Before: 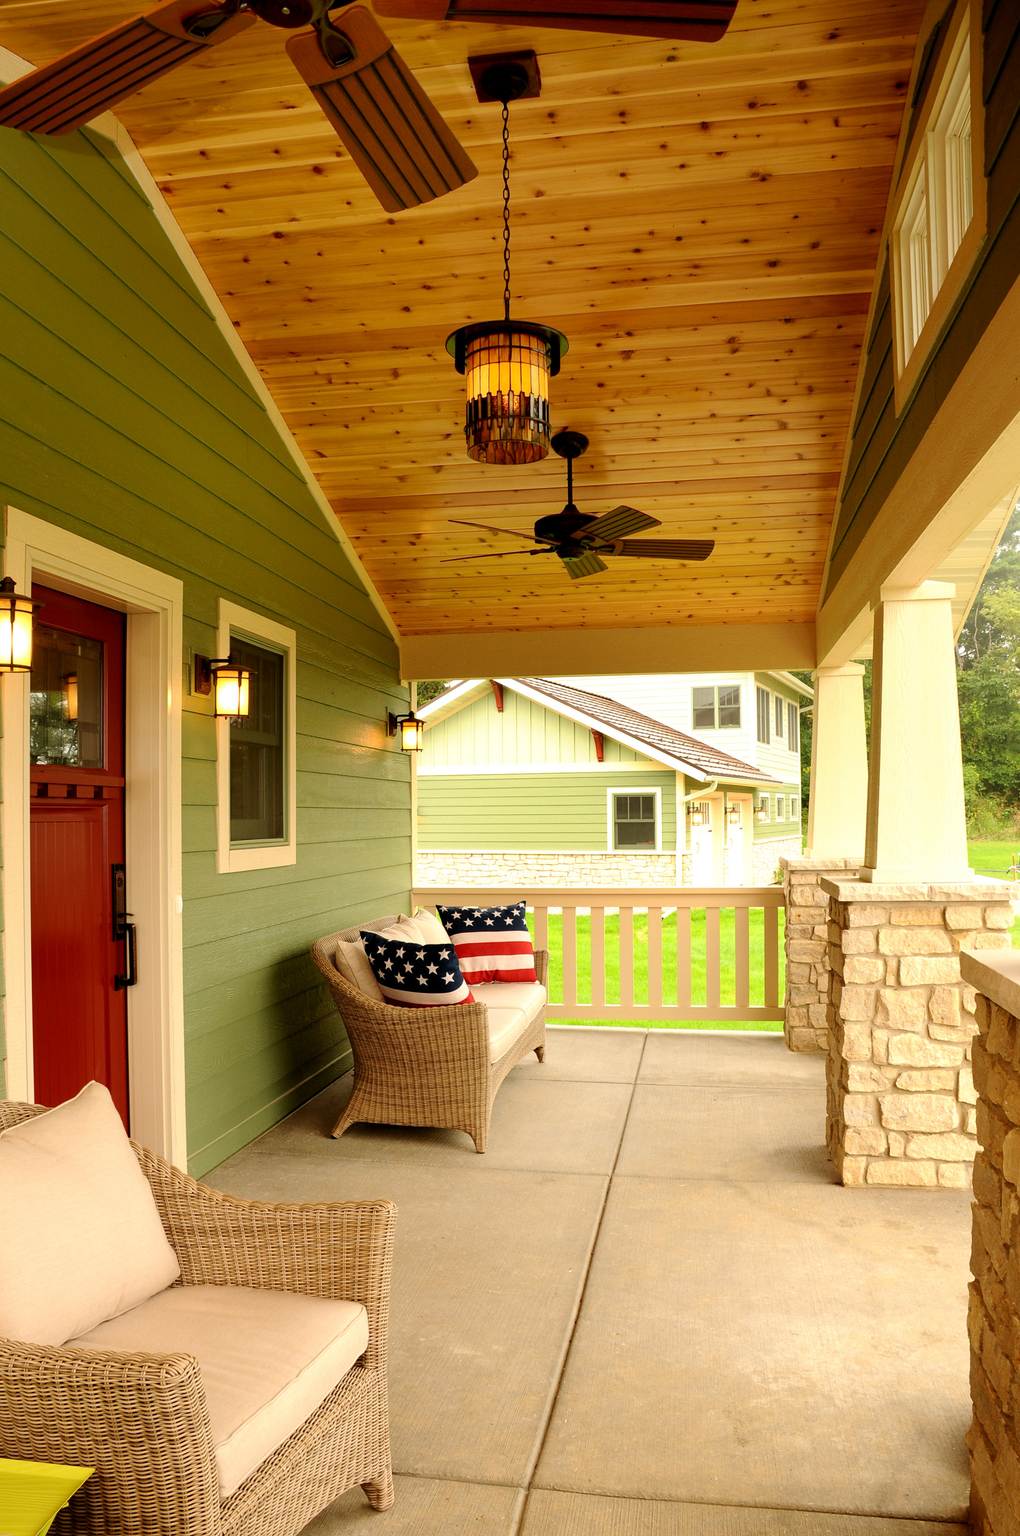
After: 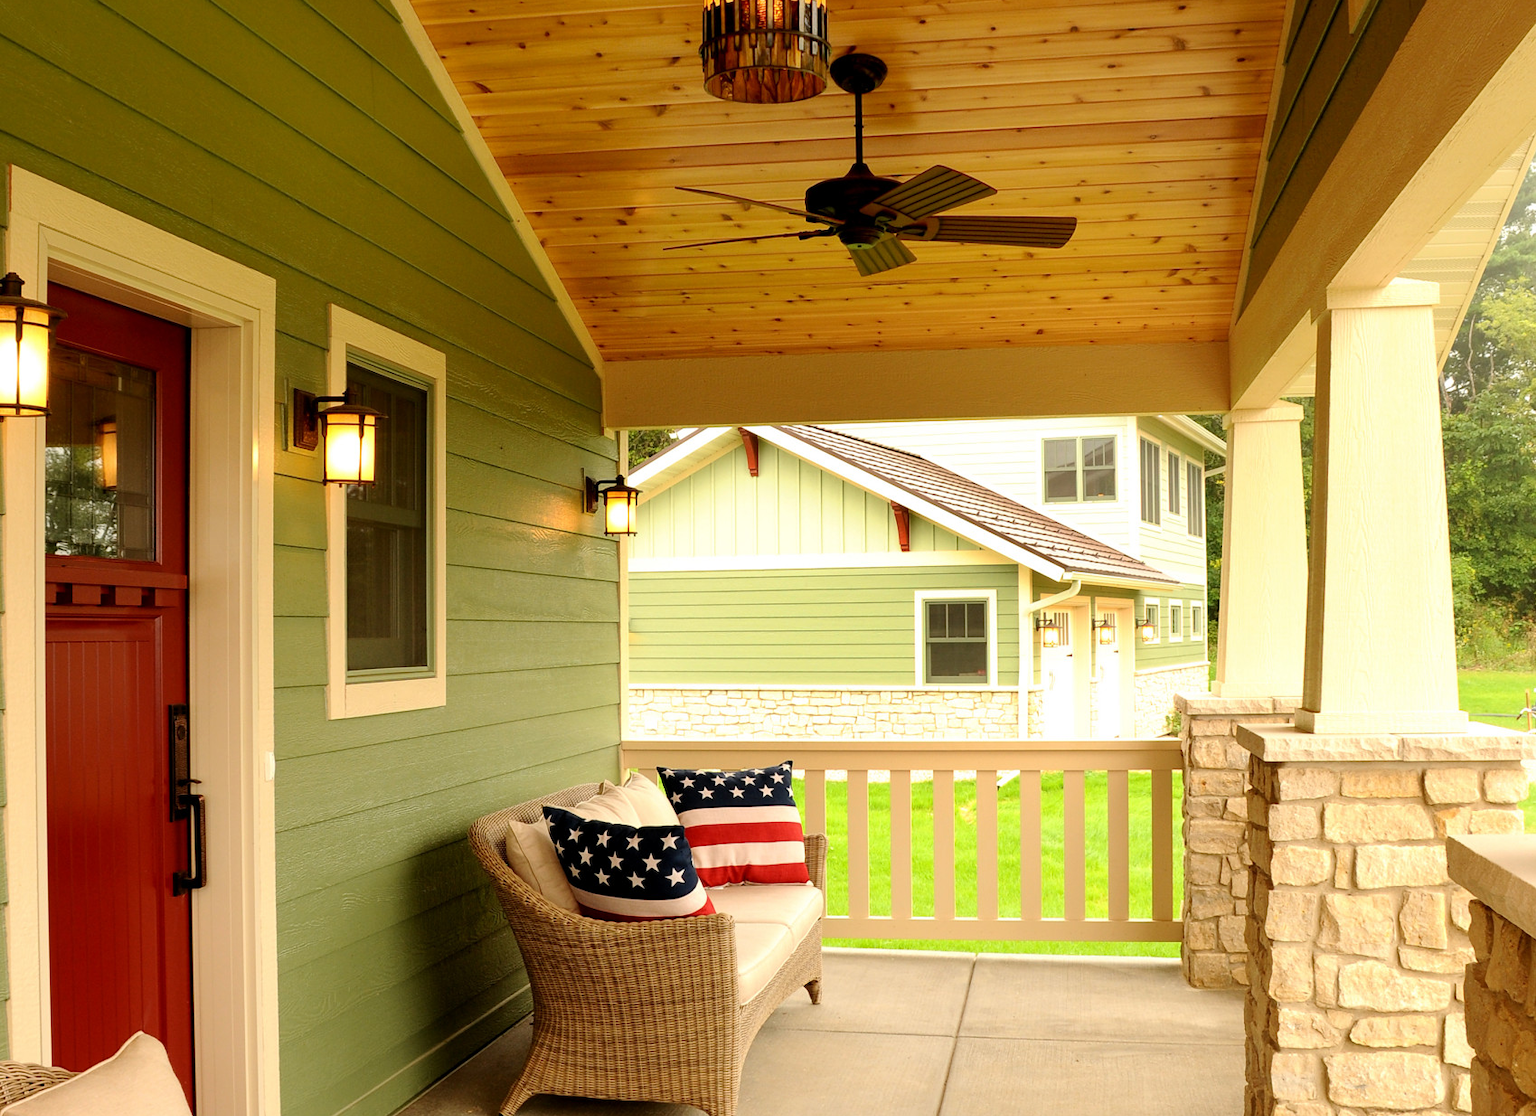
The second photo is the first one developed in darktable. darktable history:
crop and rotate: top 25.784%, bottom 25.962%
